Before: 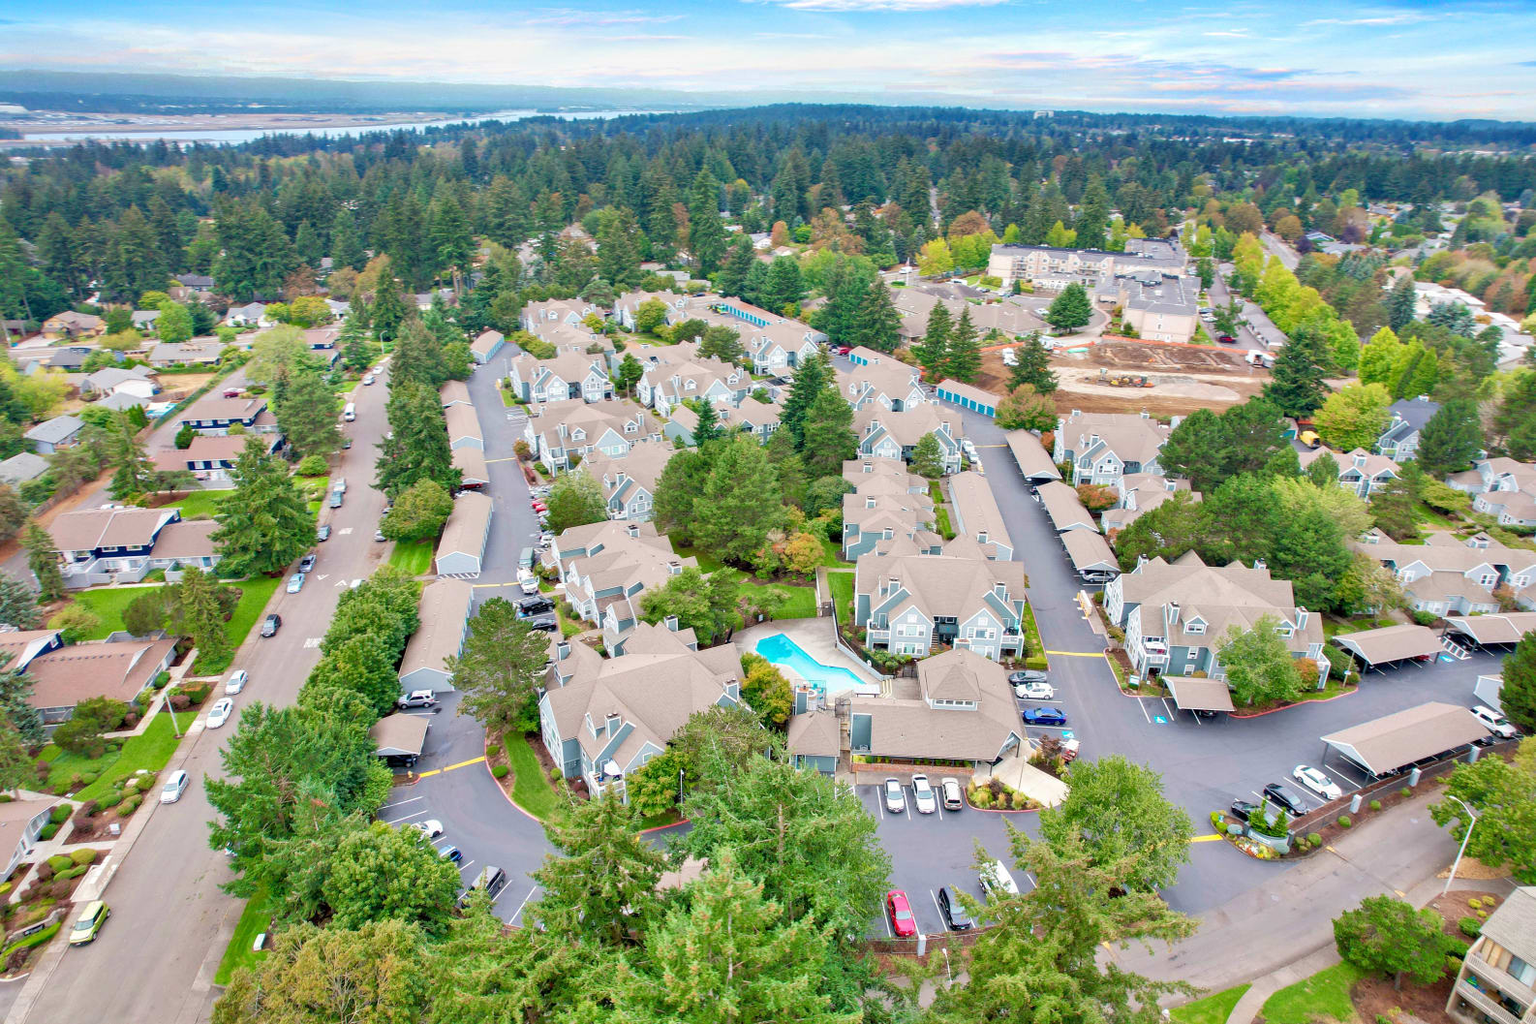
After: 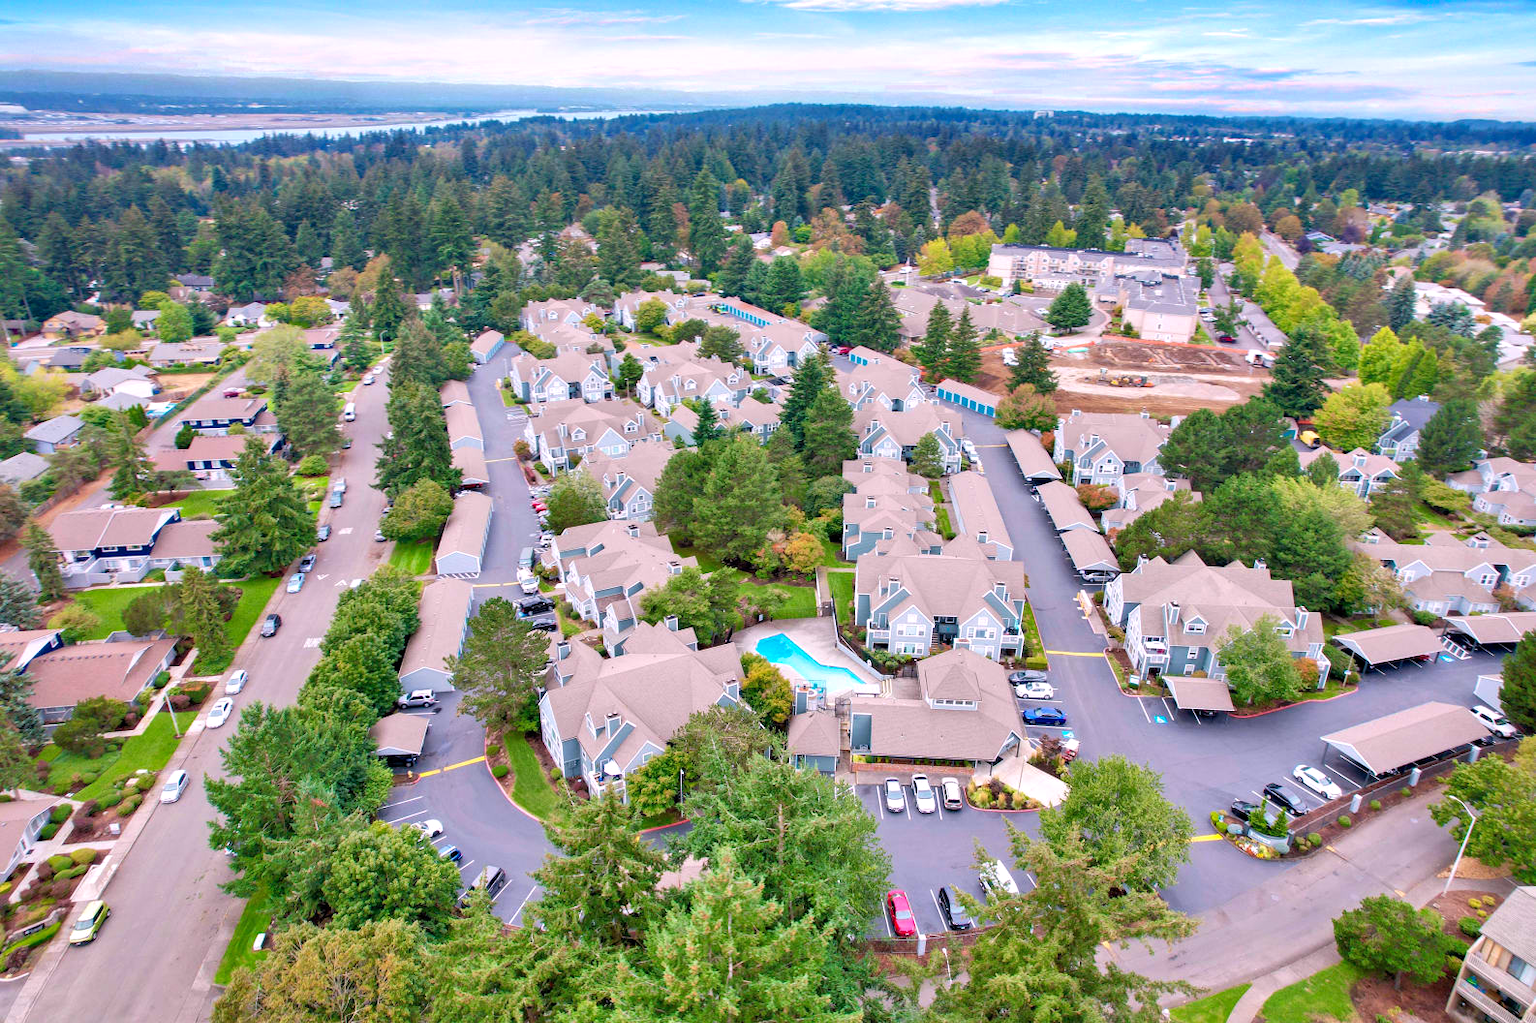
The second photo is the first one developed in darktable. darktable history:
color balance: gamma [0.9, 0.988, 0.975, 1.025], gain [1.05, 1, 1, 1]
white balance: red 1.05, blue 1.072
